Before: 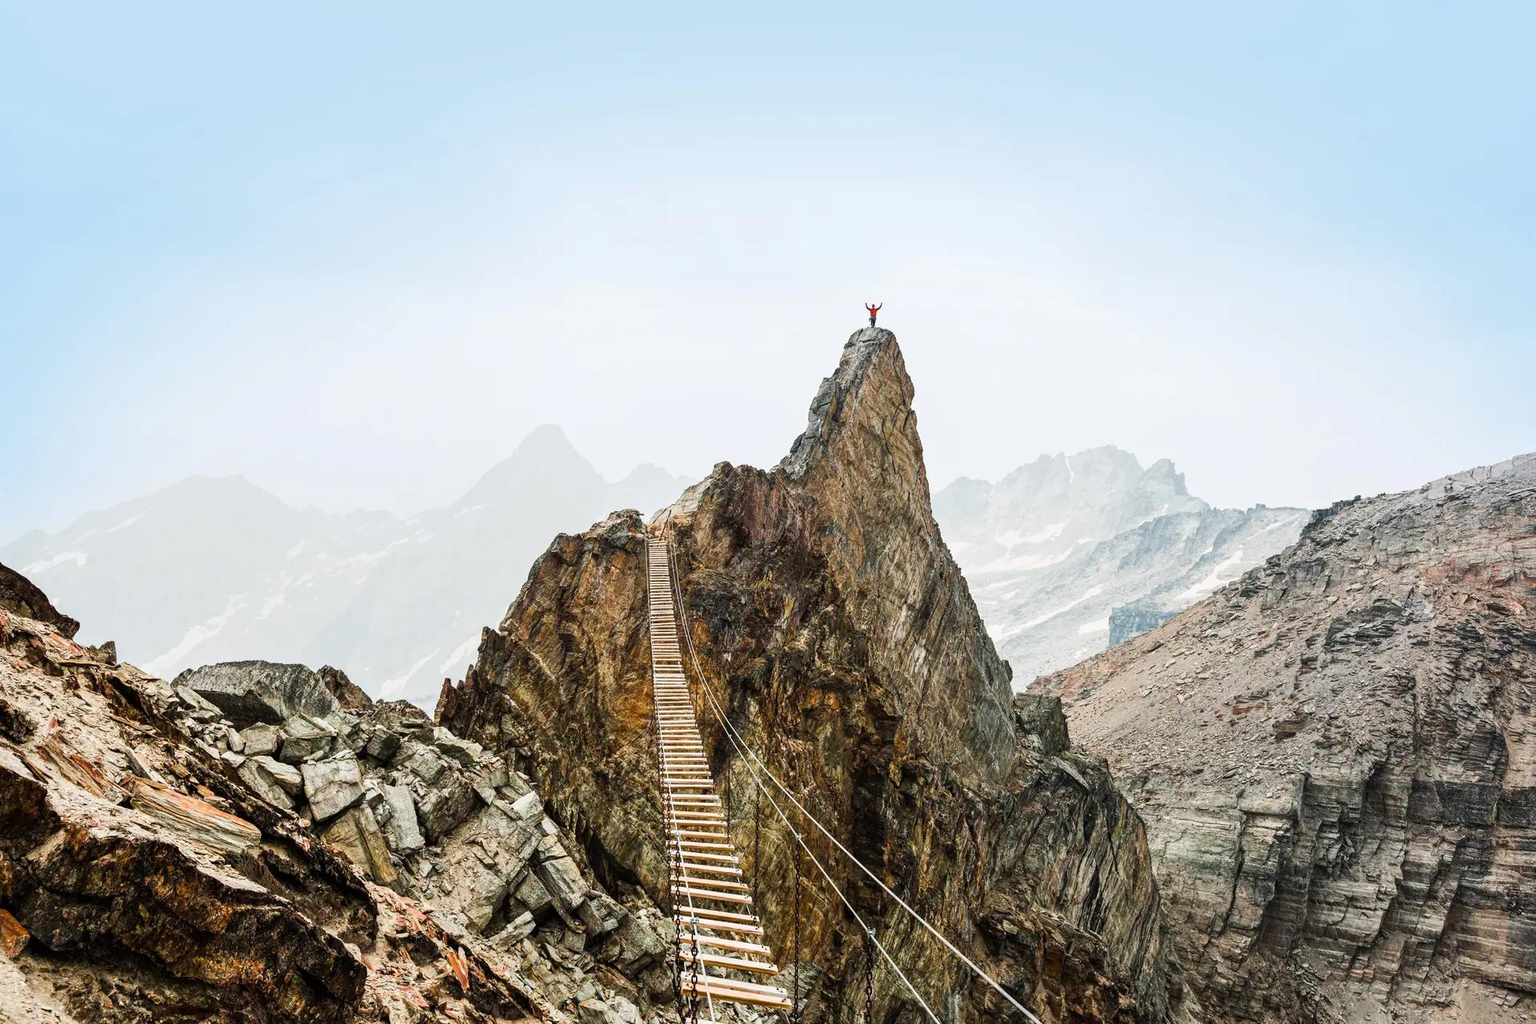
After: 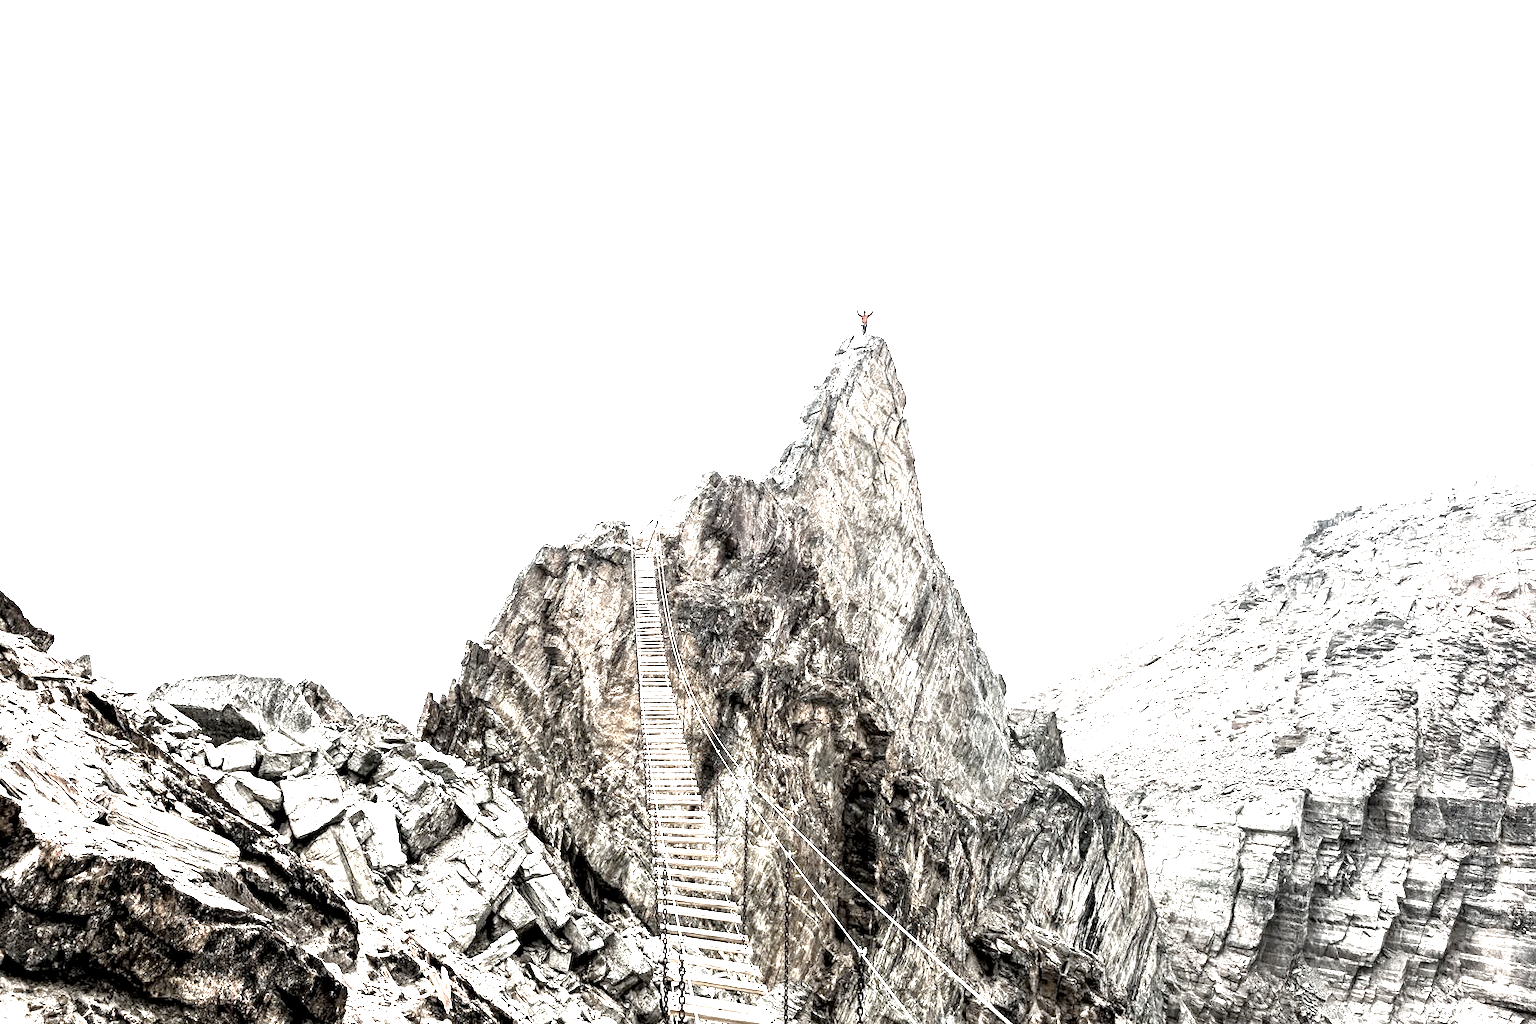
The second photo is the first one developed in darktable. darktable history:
levels: levels [0, 0.48, 0.961]
color correction: saturation 0.2
crop: left 1.743%, right 0.268%, bottom 2.011%
exposure: black level correction 0.005, exposure 2.084 EV, compensate highlight preservation false
